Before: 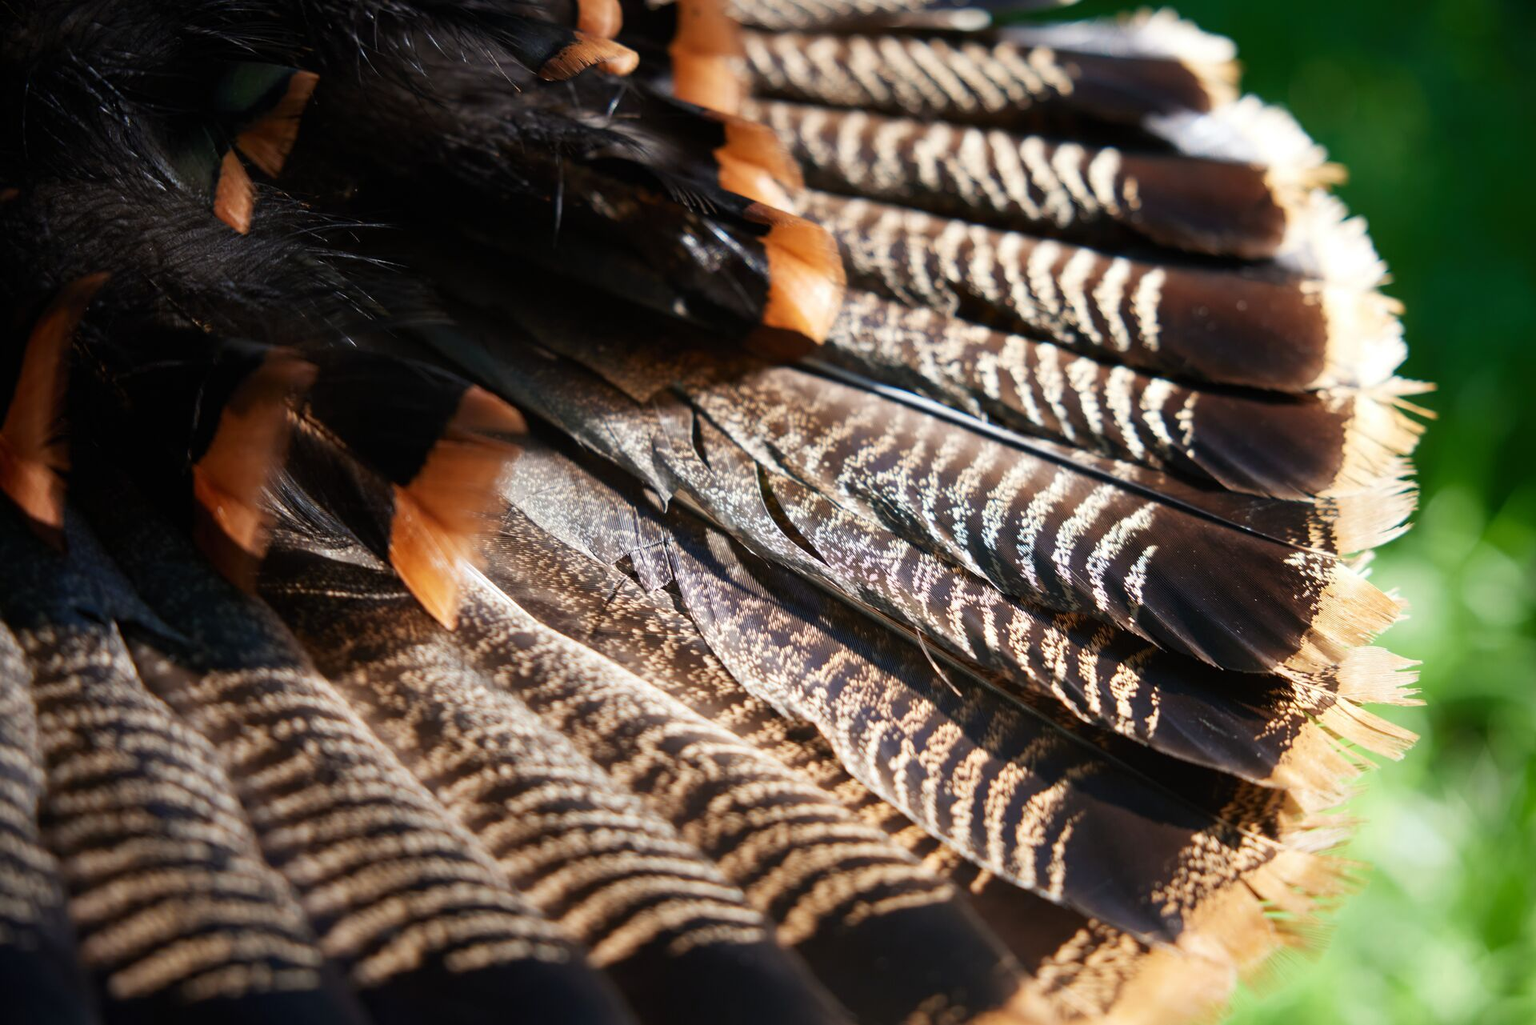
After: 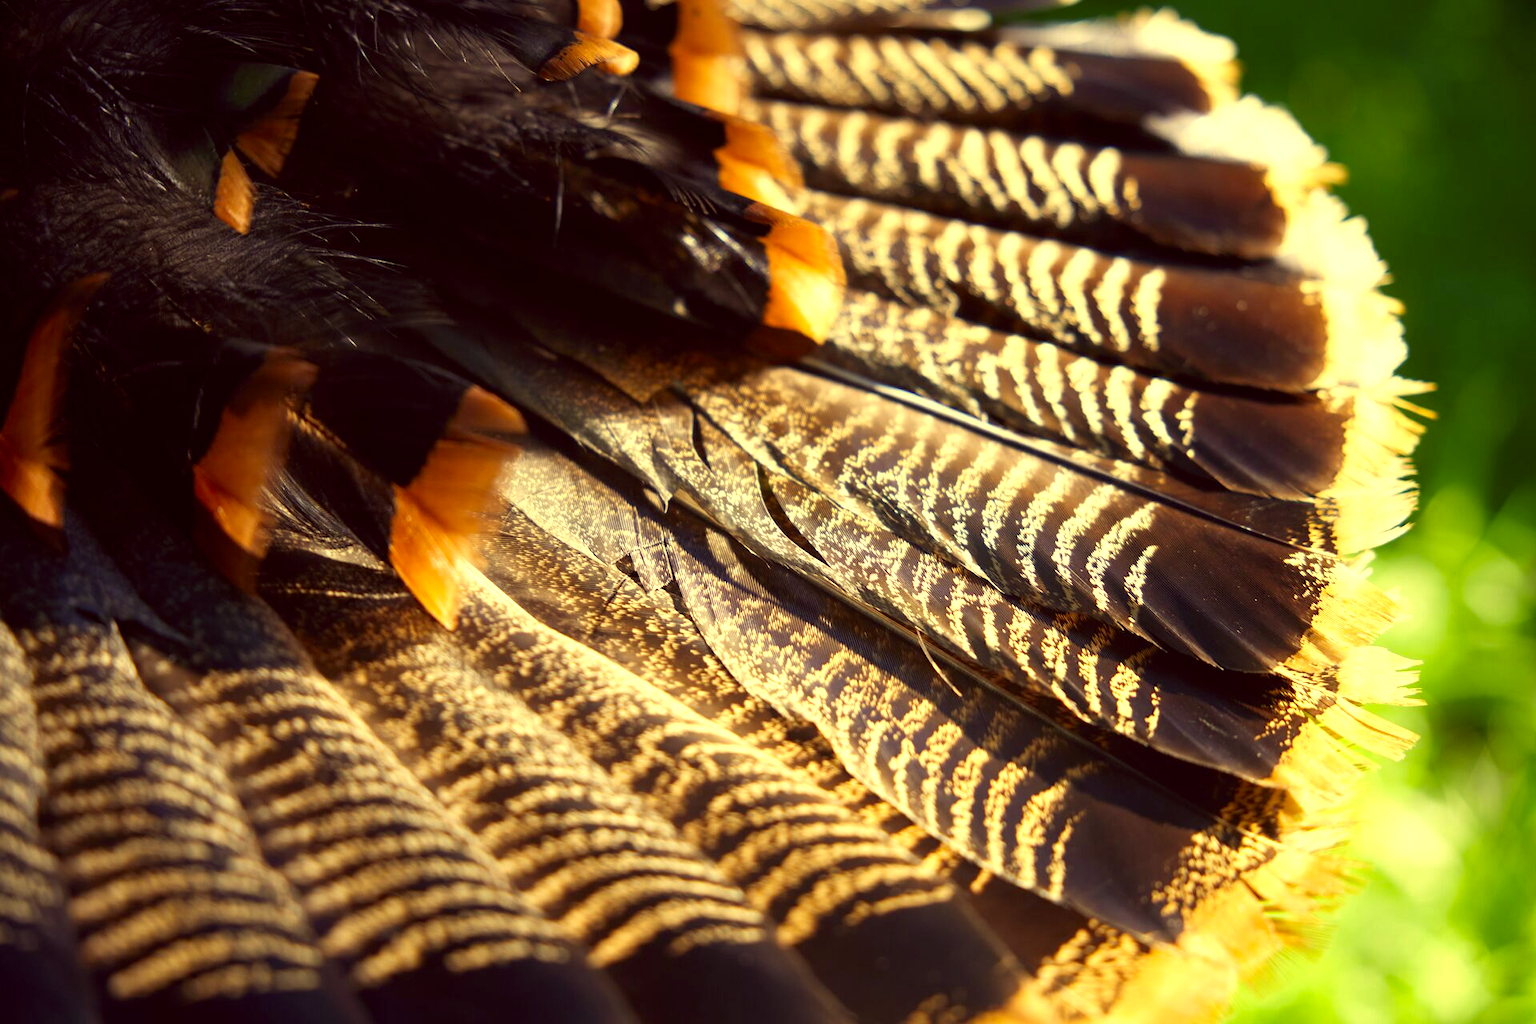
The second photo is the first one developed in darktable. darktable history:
color correction: highlights a* -0.482, highlights b* 40, shadows a* 9.8, shadows b* -0.161
exposure: black level correction 0.001, exposure 0.5 EV, compensate exposure bias true, compensate highlight preservation false
